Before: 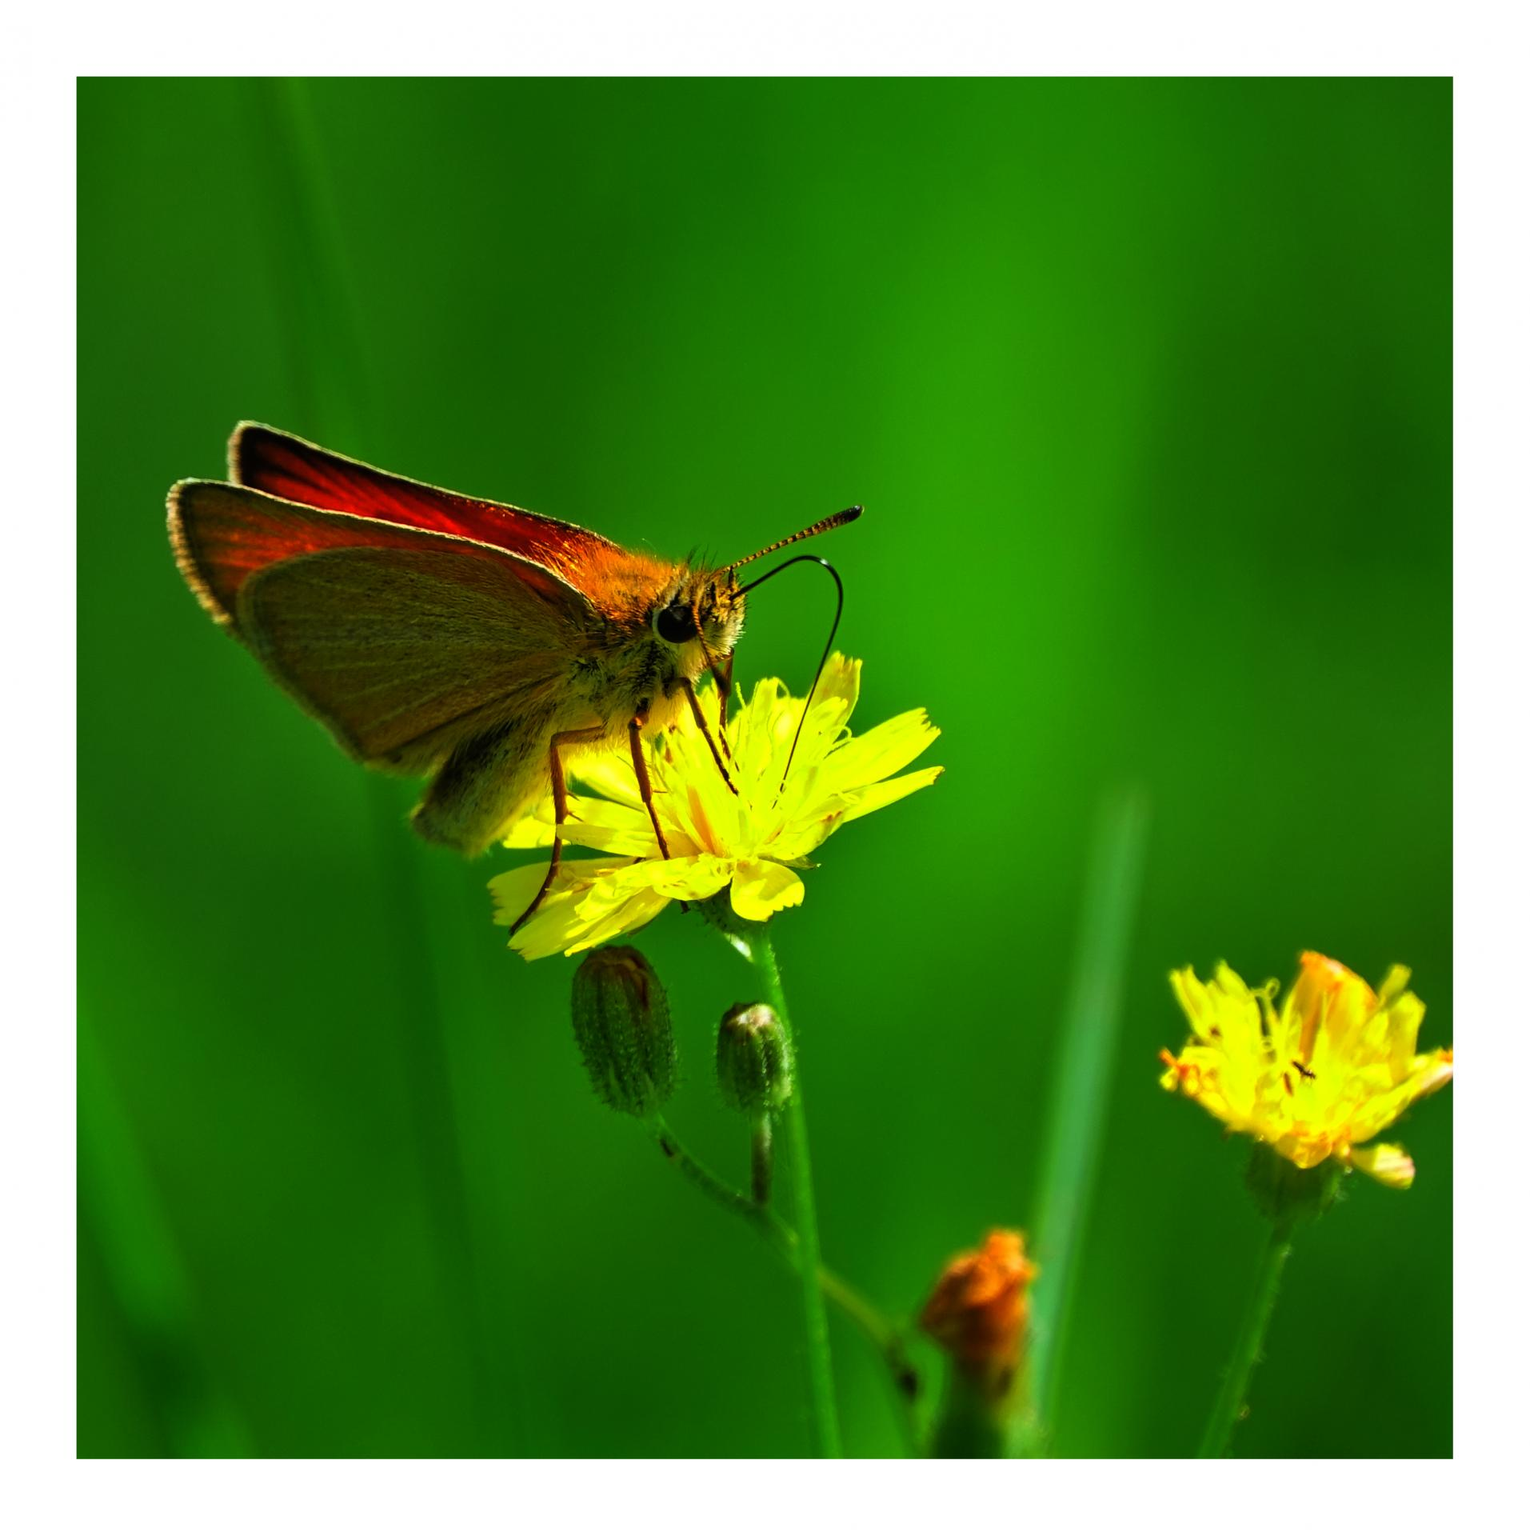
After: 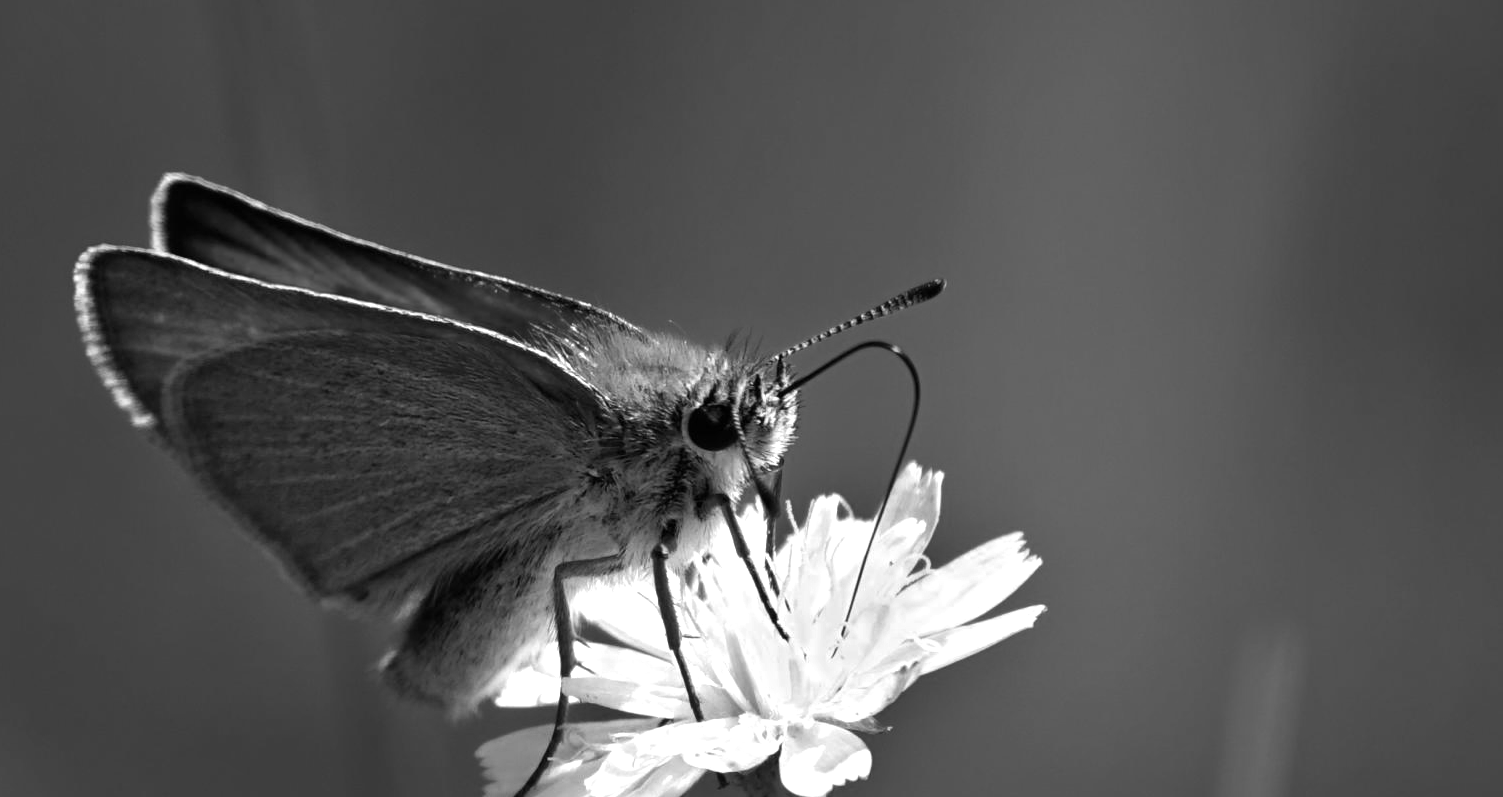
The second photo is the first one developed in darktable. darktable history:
crop: left 7.036%, top 18.398%, right 14.379%, bottom 40.043%
monochrome: a 16.06, b 15.48, size 1
color zones: curves: ch0 [(0.004, 0.305) (0.261, 0.623) (0.389, 0.399) (0.708, 0.571) (0.947, 0.34)]; ch1 [(0.025, 0.645) (0.229, 0.584) (0.326, 0.551) (0.484, 0.262) (0.757, 0.643)]
